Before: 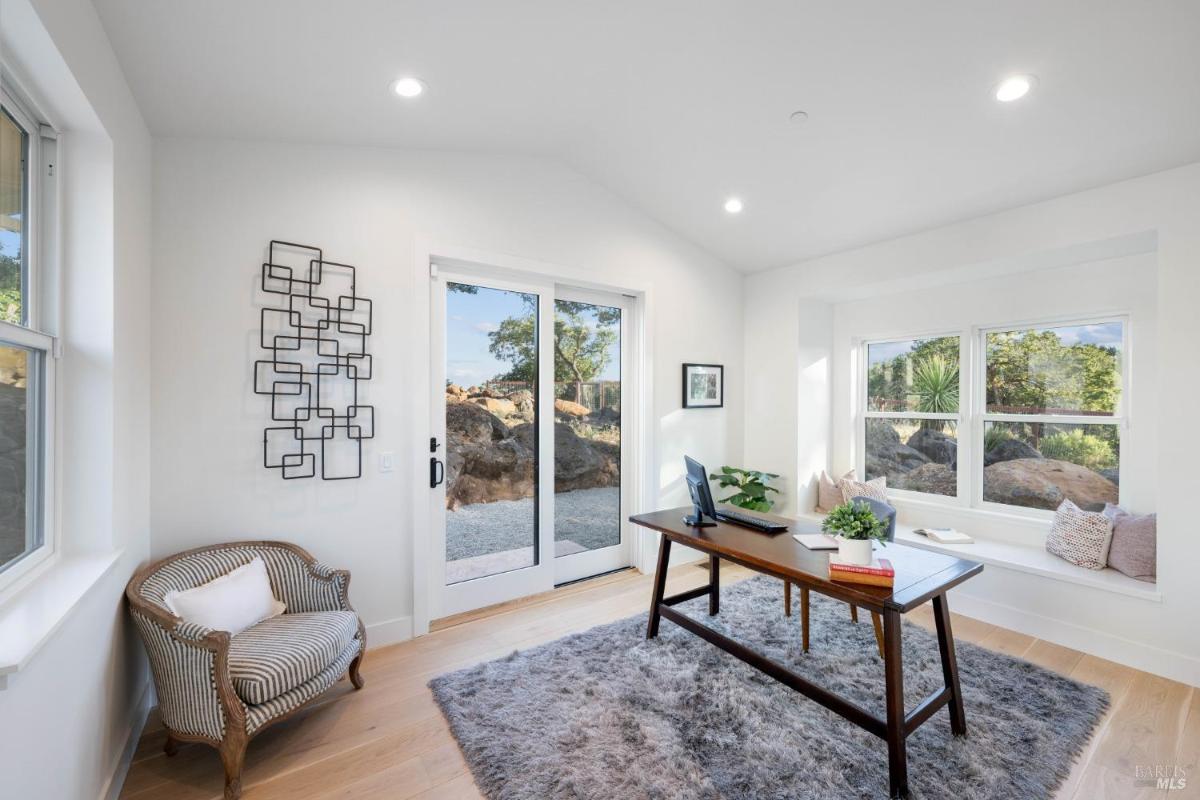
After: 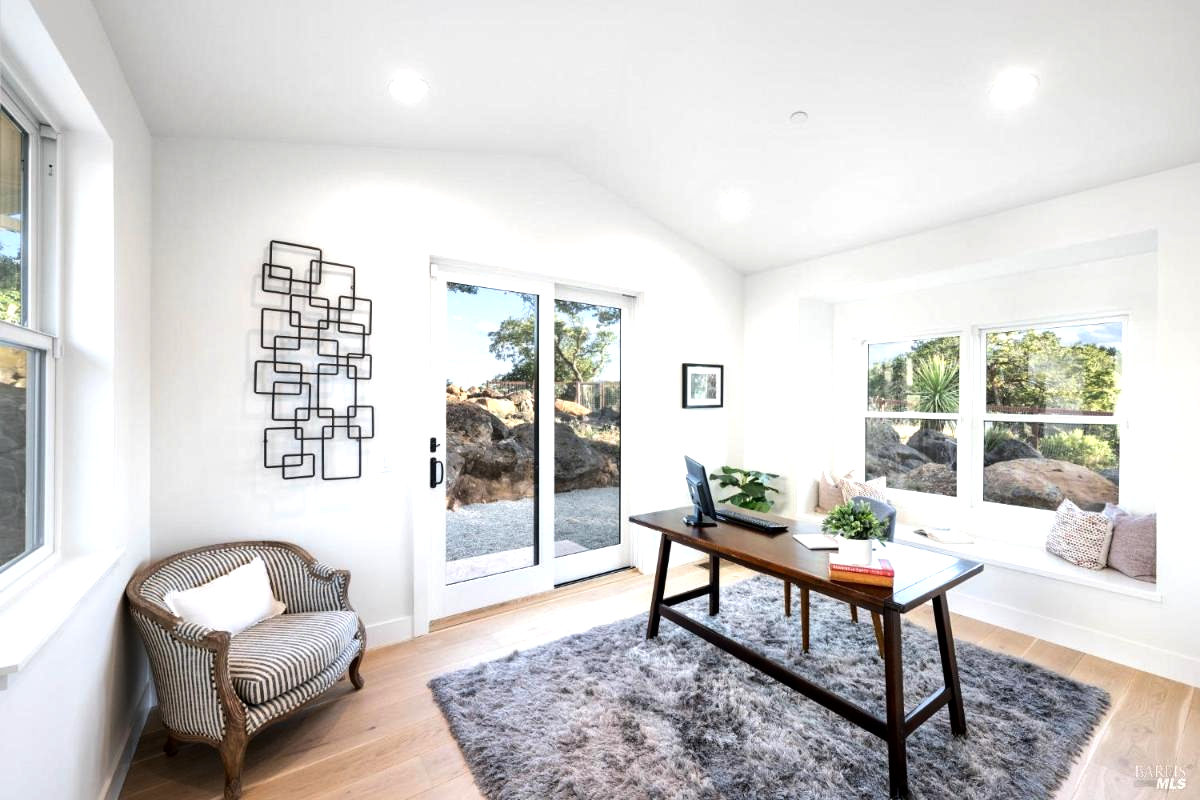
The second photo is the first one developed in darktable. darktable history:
local contrast: mode bilateral grid, contrast 20, coarseness 50, detail 120%, midtone range 0.2
tone equalizer: -8 EV -0.75 EV, -7 EV -0.7 EV, -6 EV -0.6 EV, -5 EV -0.4 EV, -3 EV 0.4 EV, -2 EV 0.6 EV, -1 EV 0.7 EV, +0 EV 0.75 EV, edges refinement/feathering 500, mask exposure compensation -1.57 EV, preserve details no
